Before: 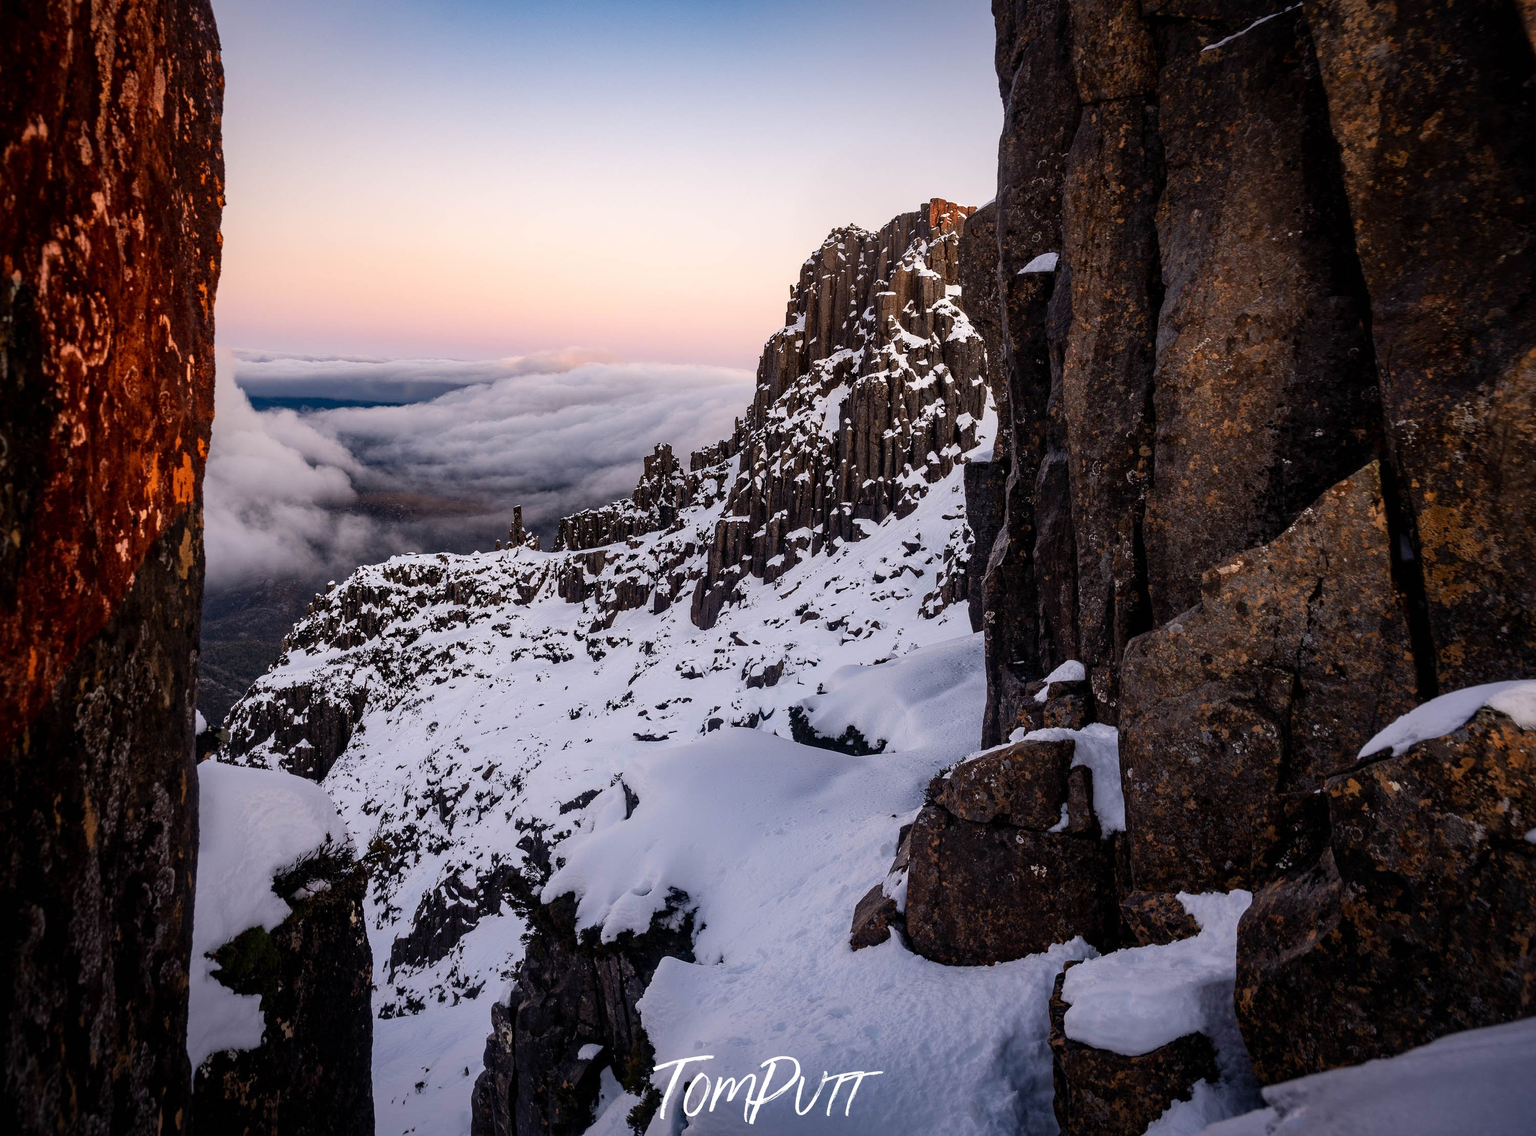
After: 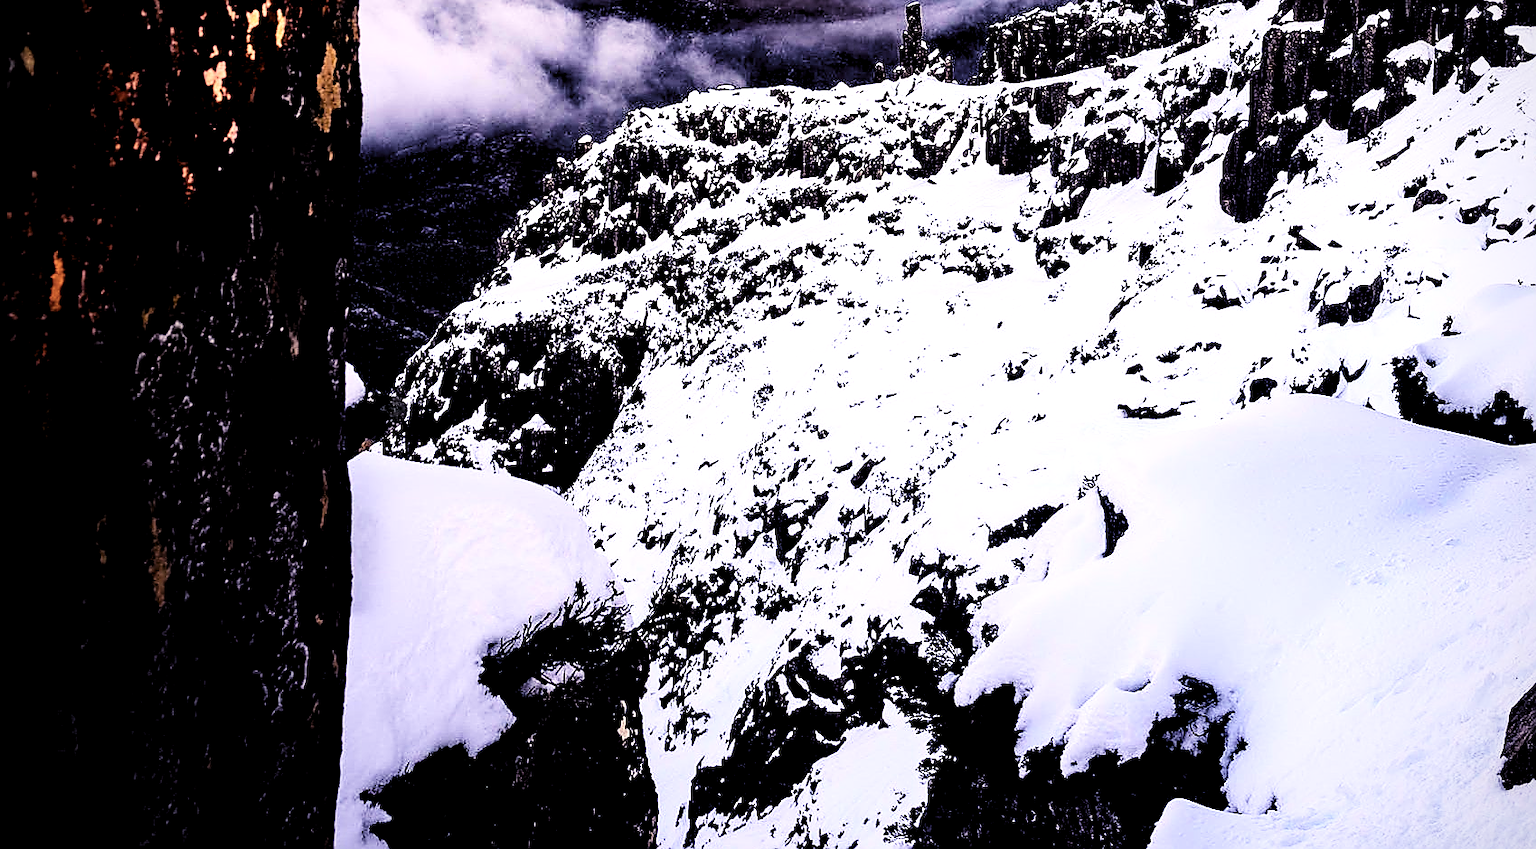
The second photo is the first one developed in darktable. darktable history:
crop: top 44.399%, right 43.317%, bottom 13.195%
filmic rgb: black relative exposure -7.48 EV, white relative exposure 4.88 EV, hardness 3.4, preserve chrominance no, color science v5 (2021), contrast in shadows safe, contrast in highlights safe
vignetting: fall-off radius 92.94%, brightness -0.731, saturation -0.487, center (0.039, -0.085)
tone equalizer: on, module defaults
tone curve: curves: ch0 [(0, 0) (0.004, 0) (0.133, 0.071) (0.325, 0.456) (0.832, 0.957) (1, 1)], color space Lab, independent channels, preserve colors none
levels: levels [0.055, 0.477, 0.9]
sharpen: radius 1.409, amount 1.257, threshold 0.609
color balance rgb: shadows lift › luminance -28.531%, shadows lift › chroma 15.295%, shadows lift › hue 269.58°, highlights gain › chroma 0.16%, highlights gain › hue 332.95°, perceptual saturation grading › global saturation 19.324%, global vibrance 20%
